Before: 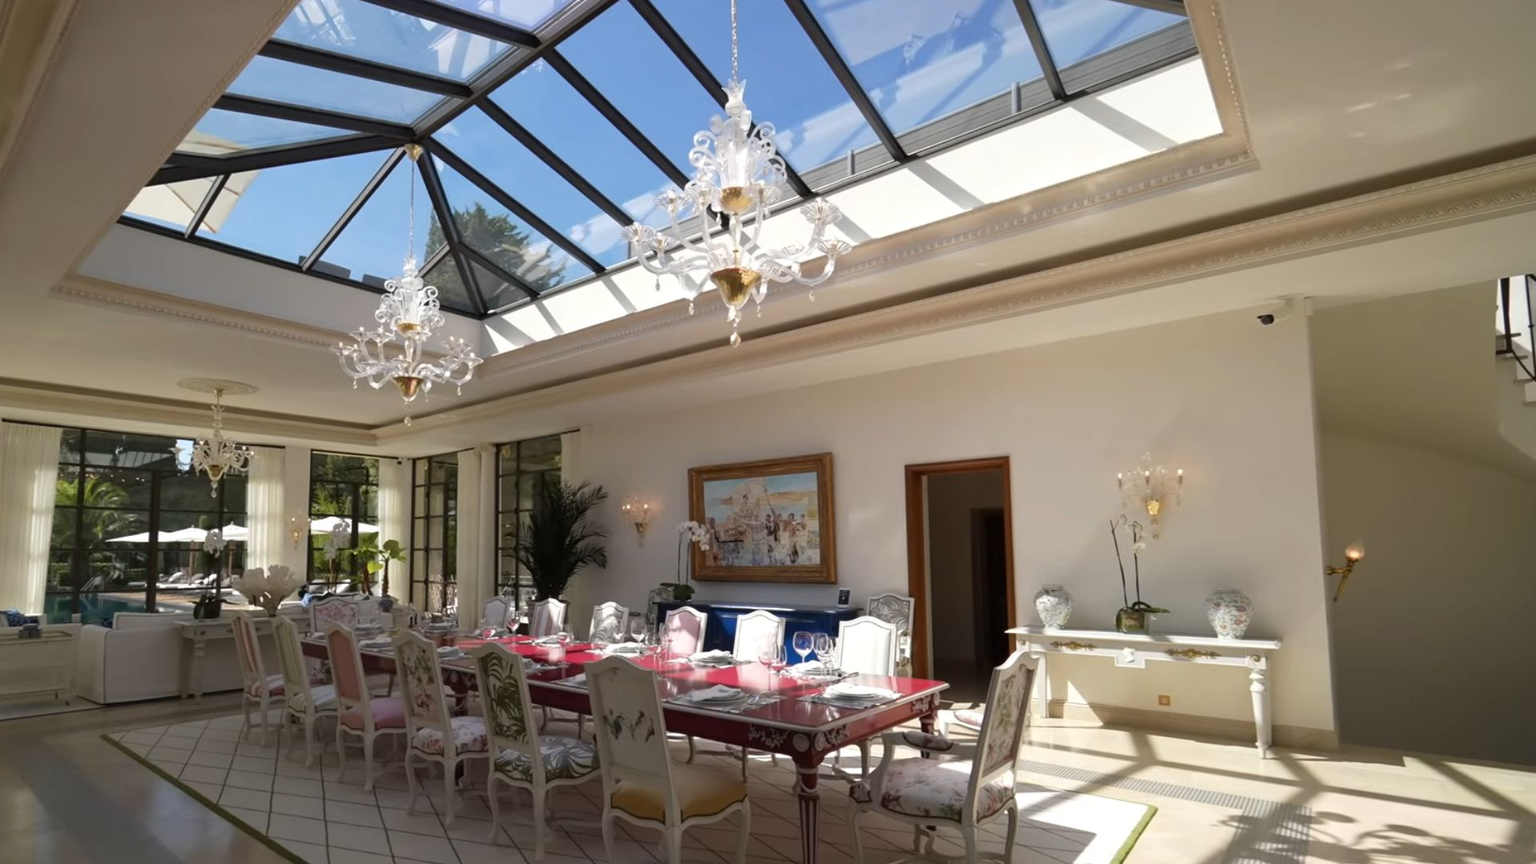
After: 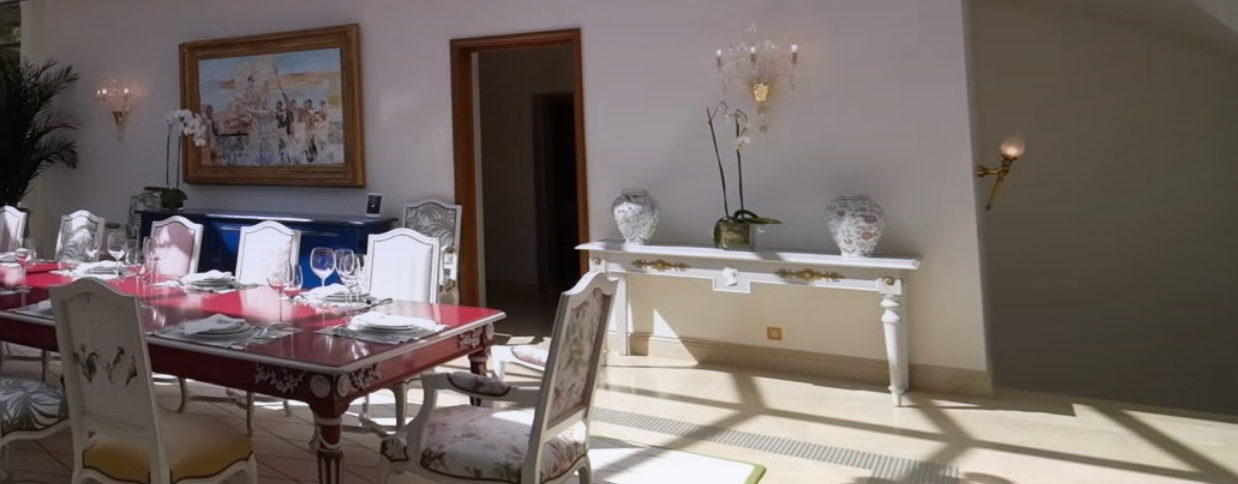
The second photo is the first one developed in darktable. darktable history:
crop and rotate: left 35.509%, top 50.238%, bottom 4.934%
graduated density: hue 238.83°, saturation 50%
